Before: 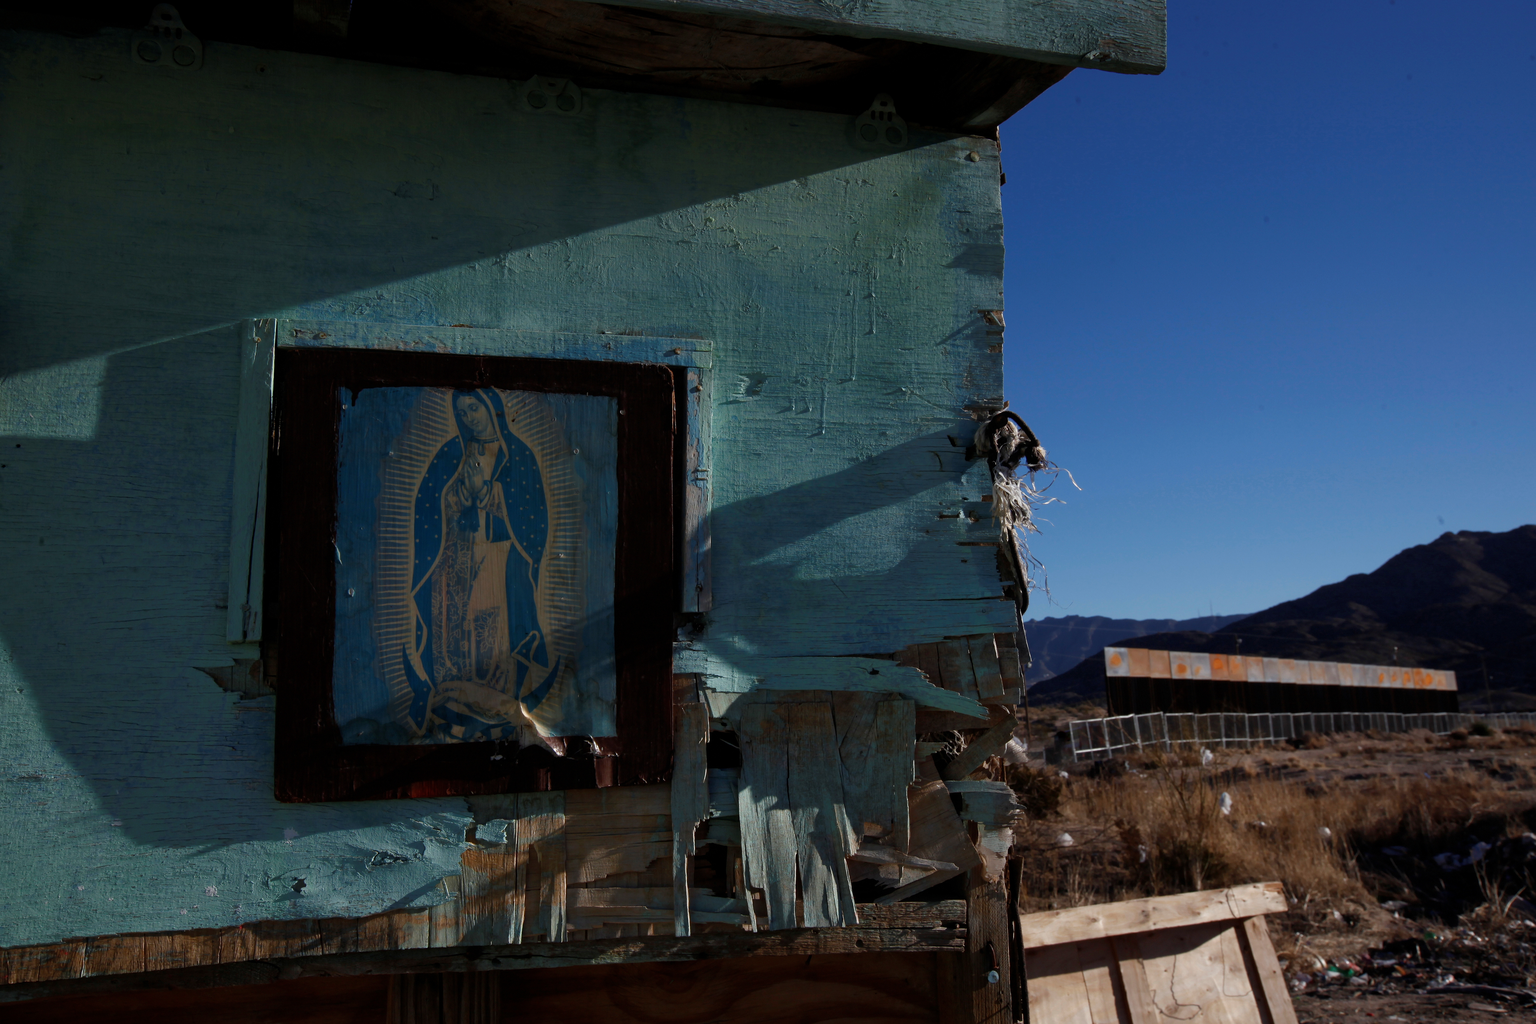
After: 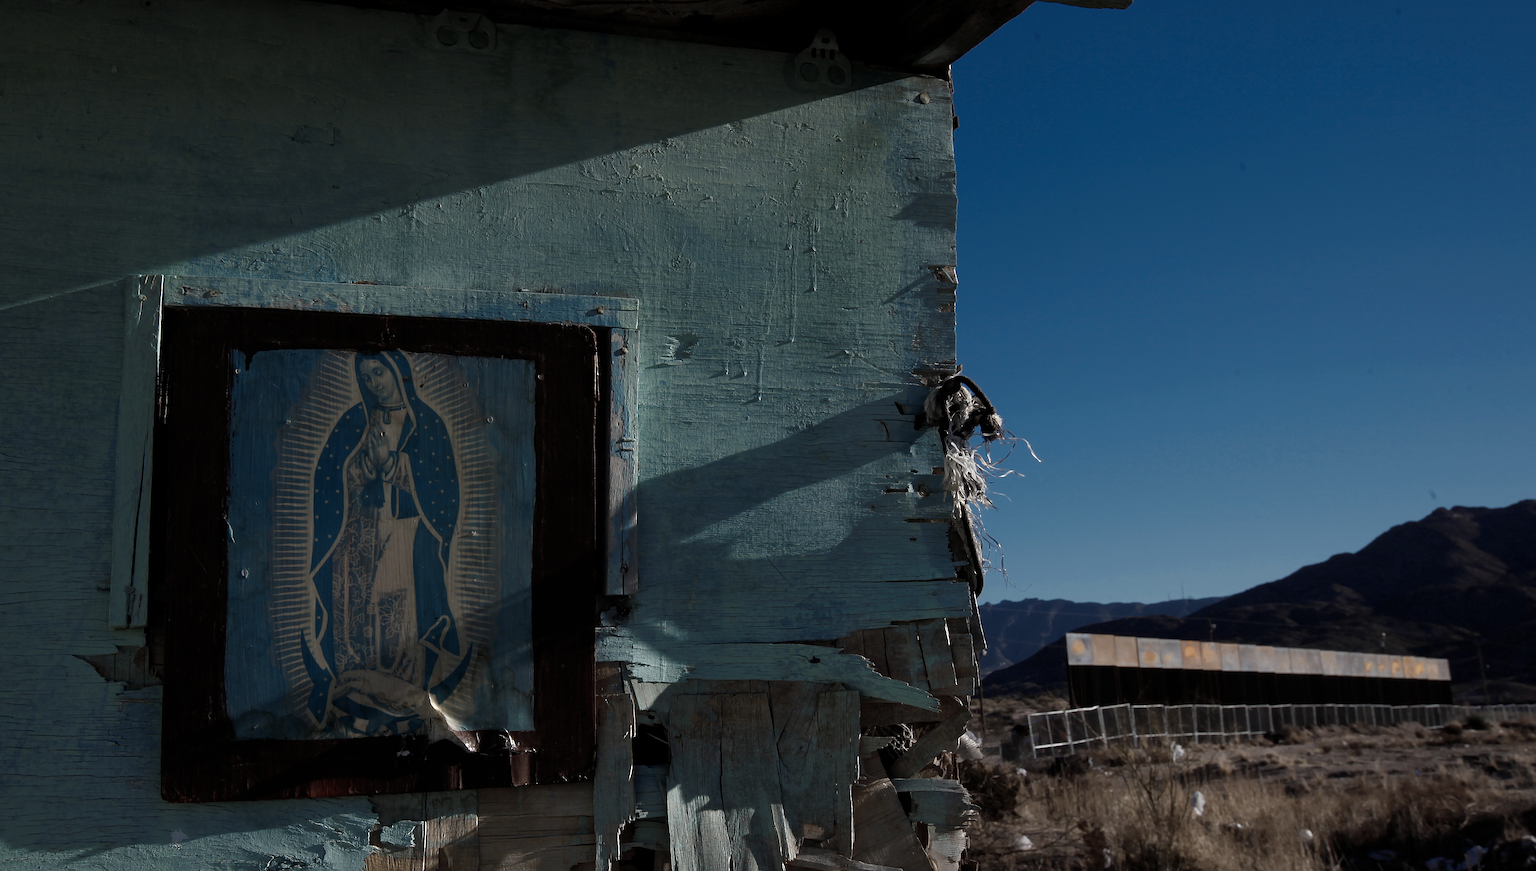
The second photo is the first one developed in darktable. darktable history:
sharpen: on, module defaults
color zones: curves: ch0 [(0.25, 0.667) (0.758, 0.368)]; ch1 [(0.215, 0.245) (0.761, 0.373)]; ch2 [(0.247, 0.554) (0.761, 0.436)]
crop: left 8.274%, top 6.542%, bottom 15.372%
